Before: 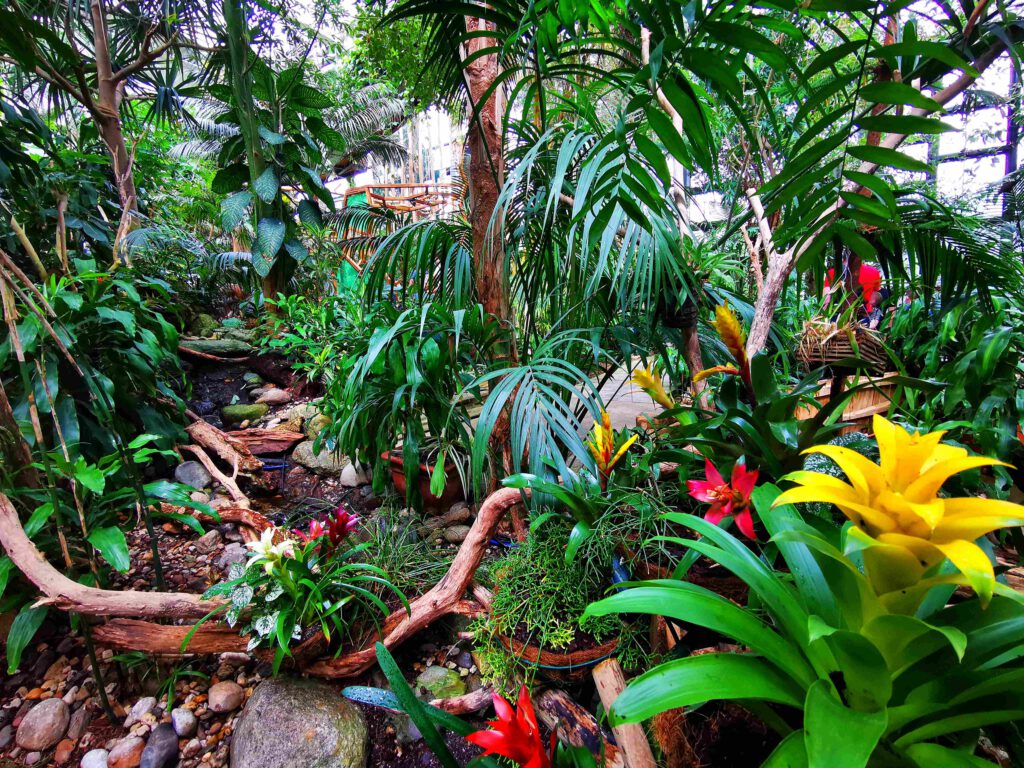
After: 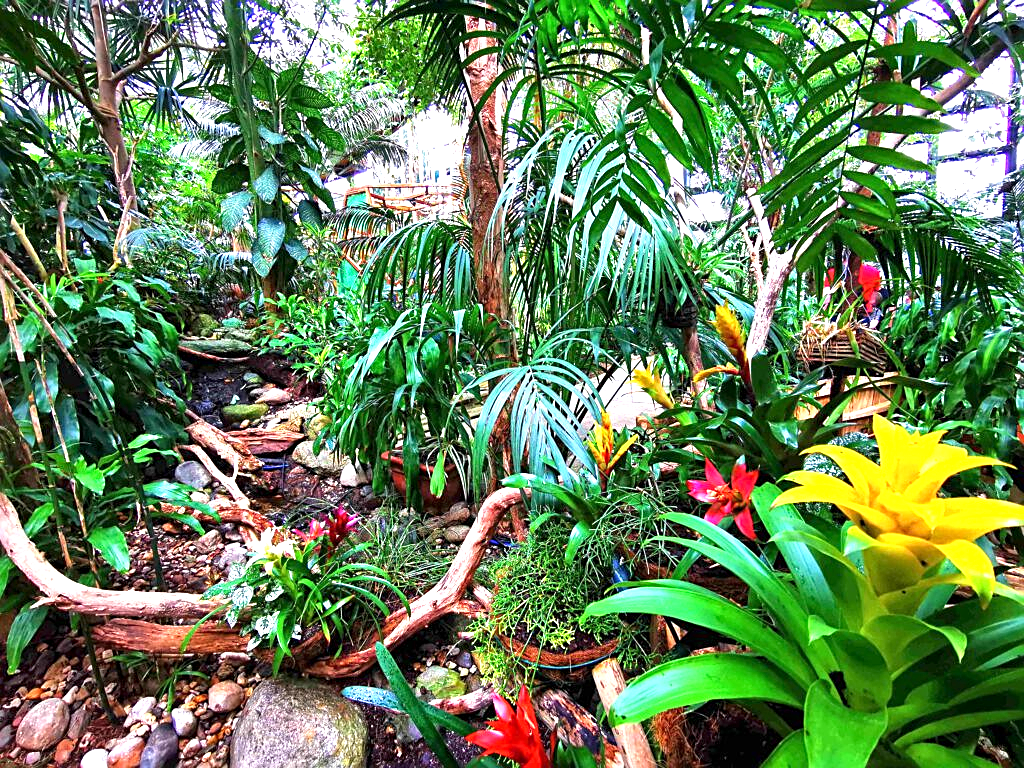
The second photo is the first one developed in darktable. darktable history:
local contrast: highlights 100%, shadows 99%, detail 119%, midtone range 0.2
sharpen: on, module defaults
exposure: exposure 1.093 EV, compensate highlight preservation false
